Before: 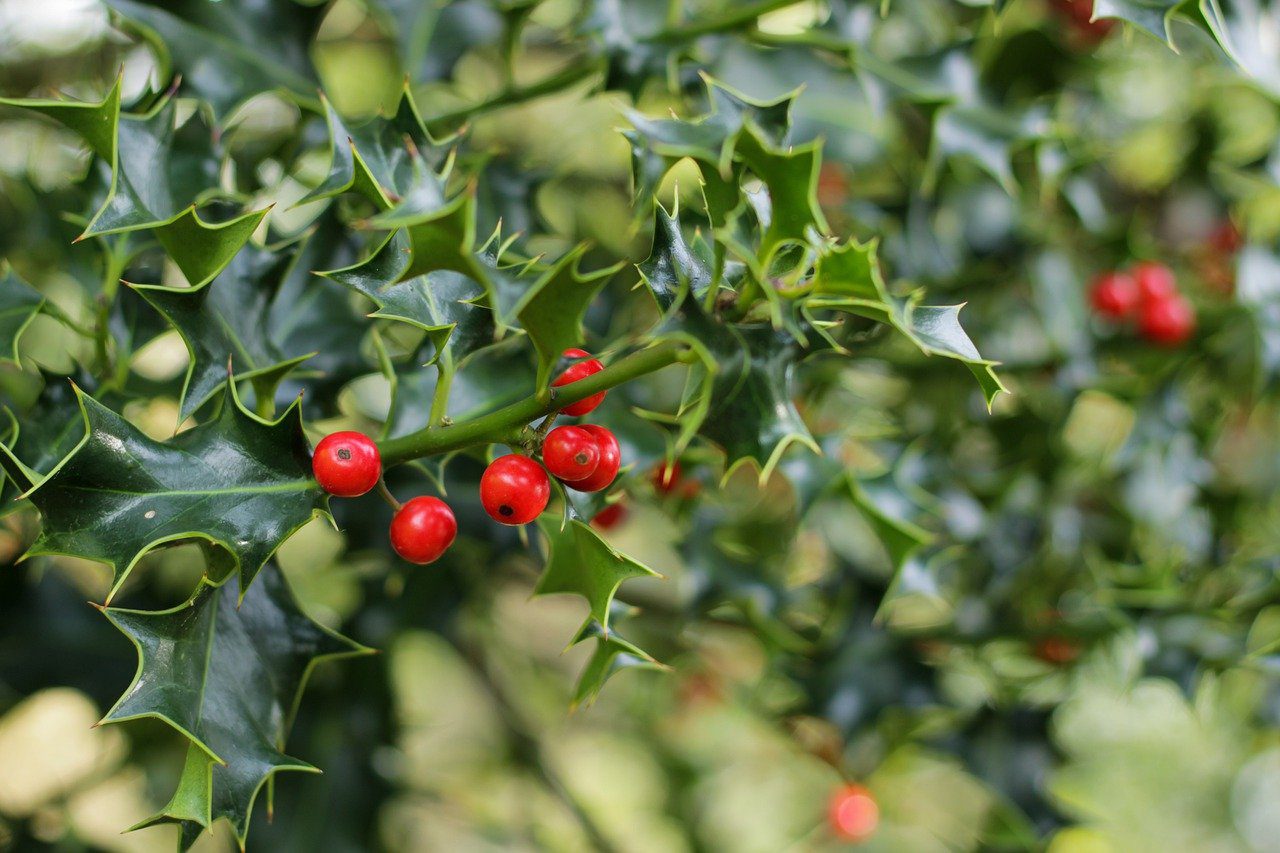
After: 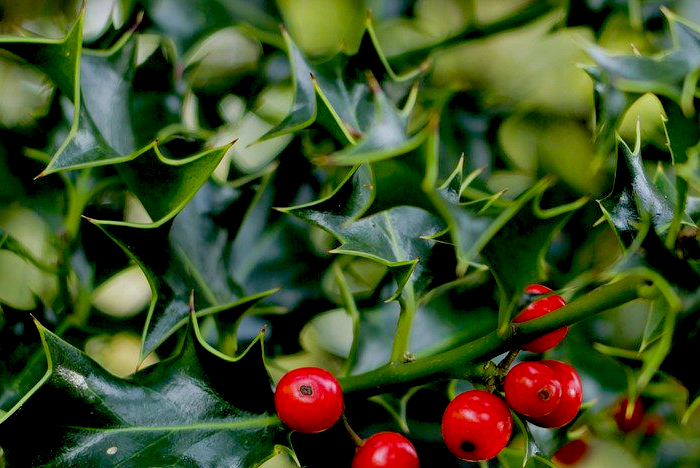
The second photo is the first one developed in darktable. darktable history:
crop and rotate: left 3.047%, top 7.509%, right 42.236%, bottom 37.598%
white balance: red 0.988, blue 1.017
exposure: black level correction 0.046, exposure -0.228 EV, compensate highlight preservation false
